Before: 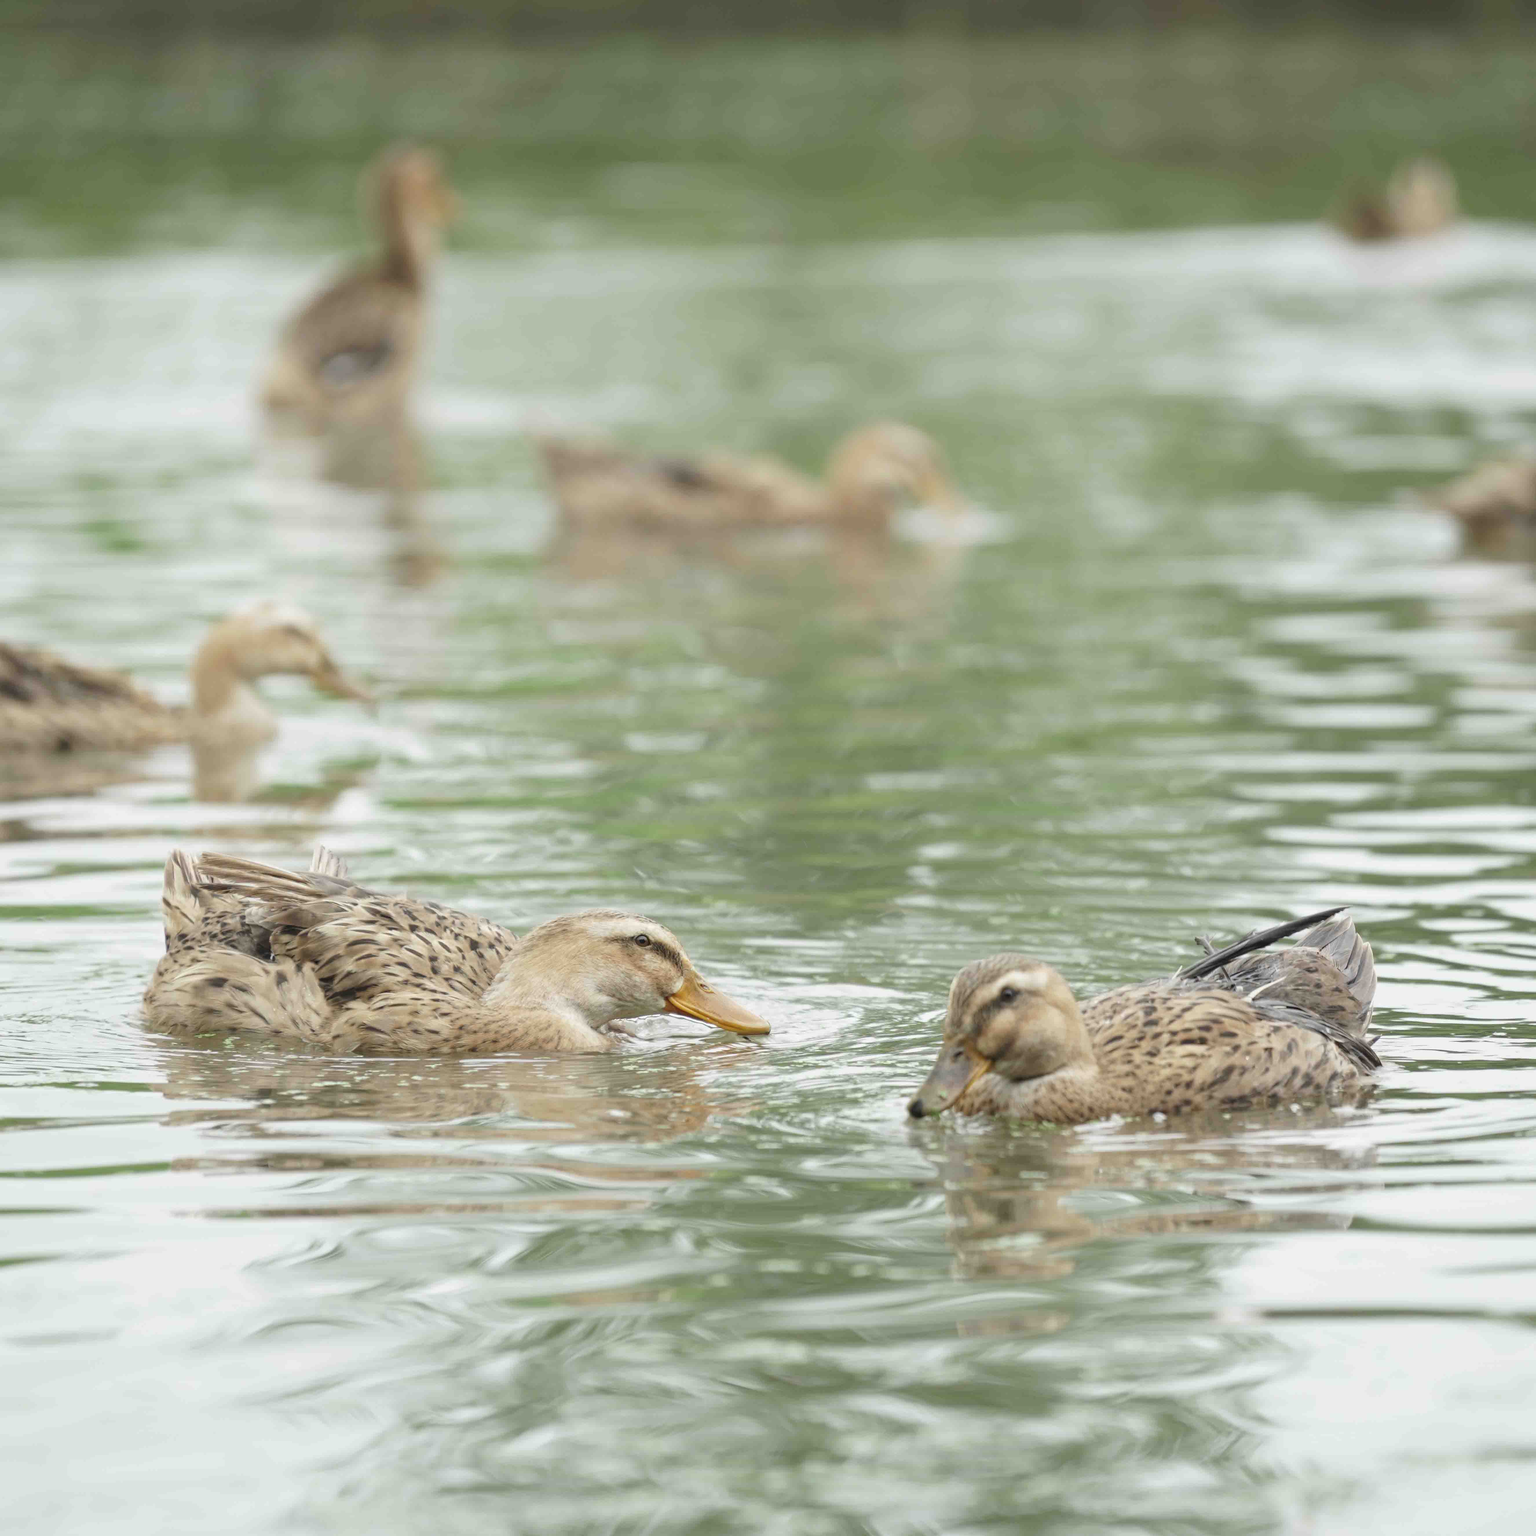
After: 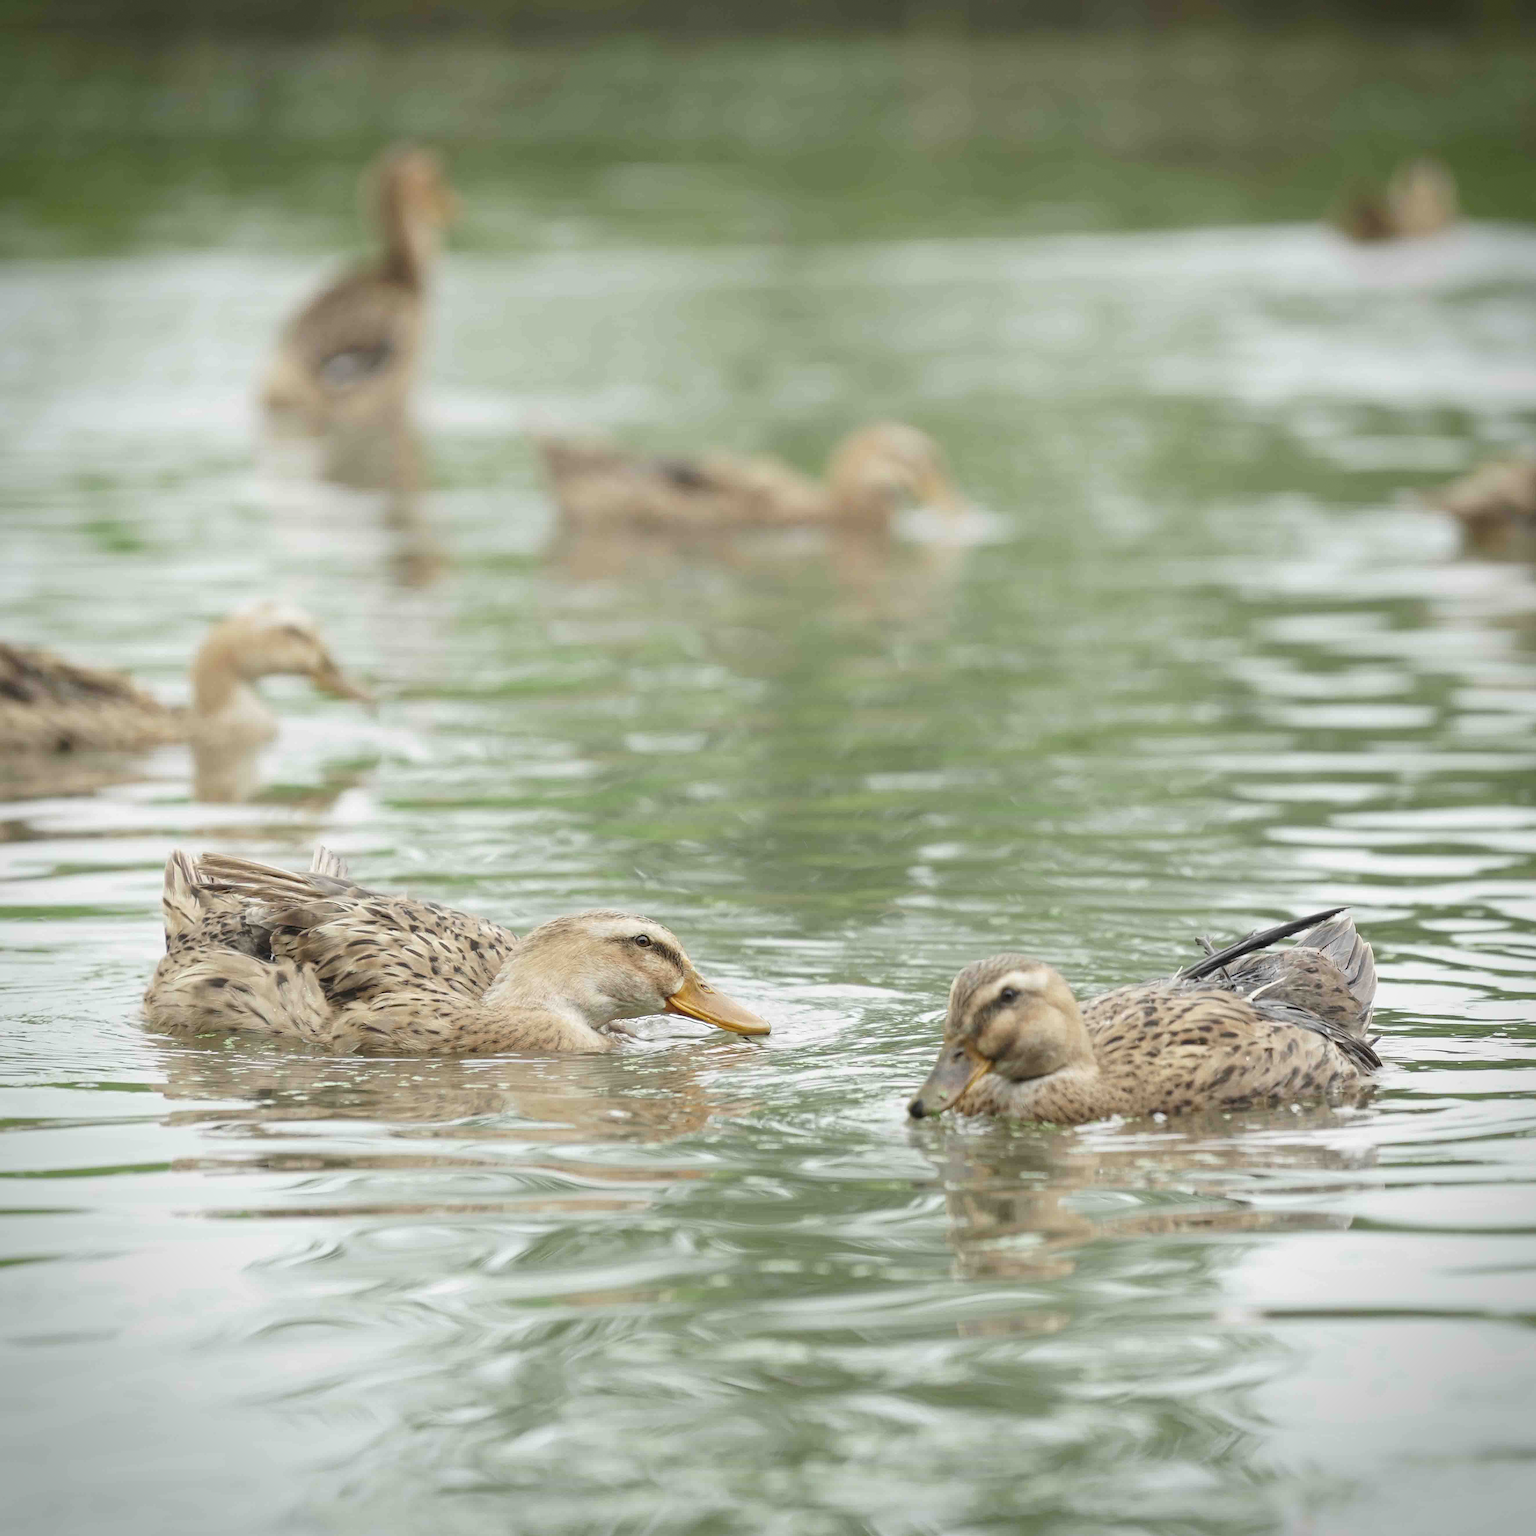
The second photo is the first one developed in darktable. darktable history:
contrast brightness saturation: contrast 0.072
sharpen: on, module defaults
vignetting: fall-off radius 60.88%, saturation 0.38, dithering 8-bit output
